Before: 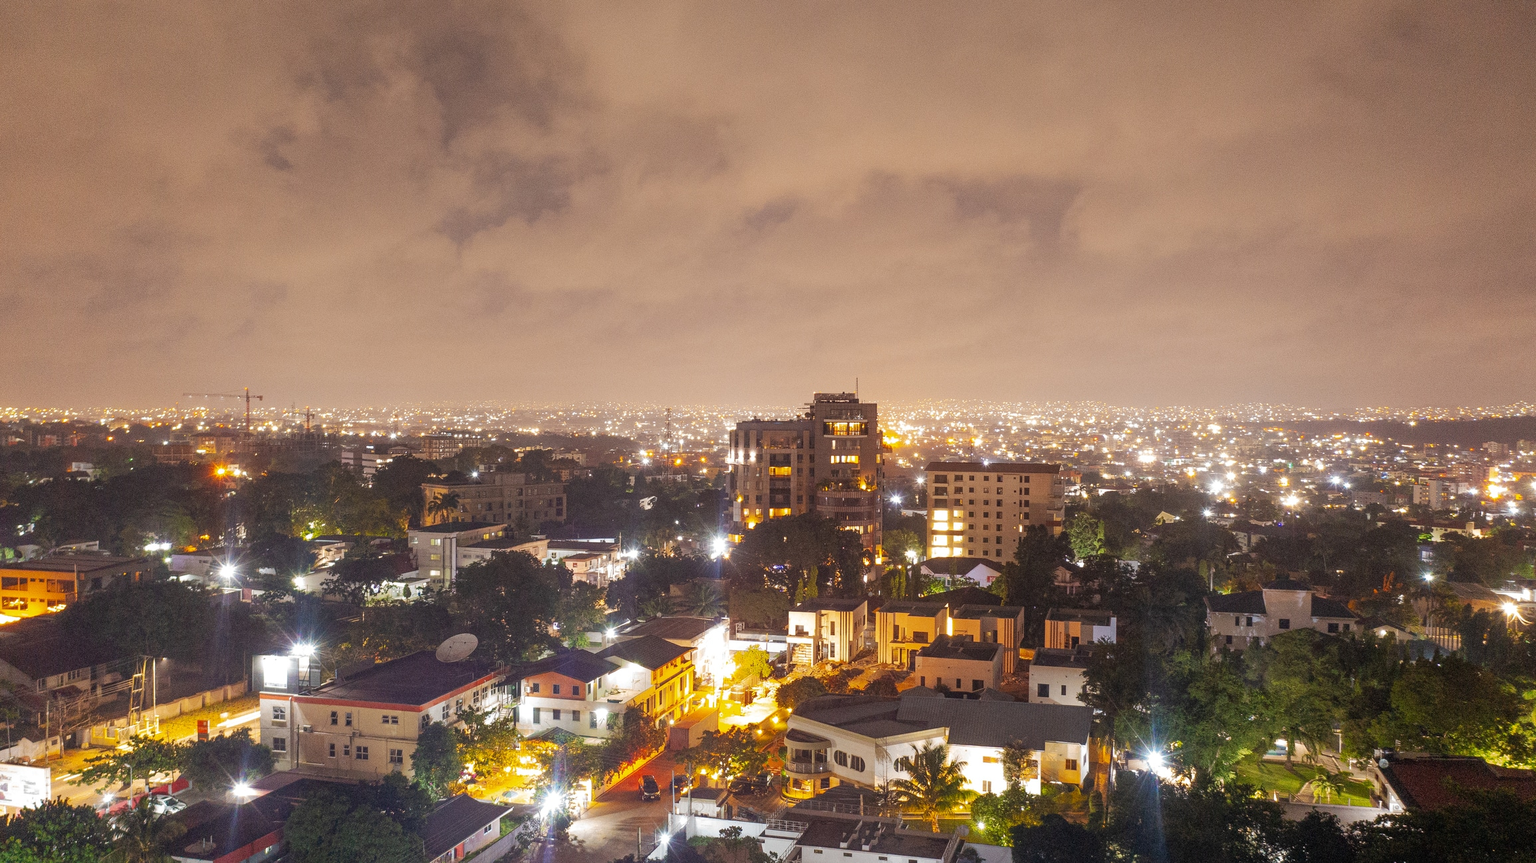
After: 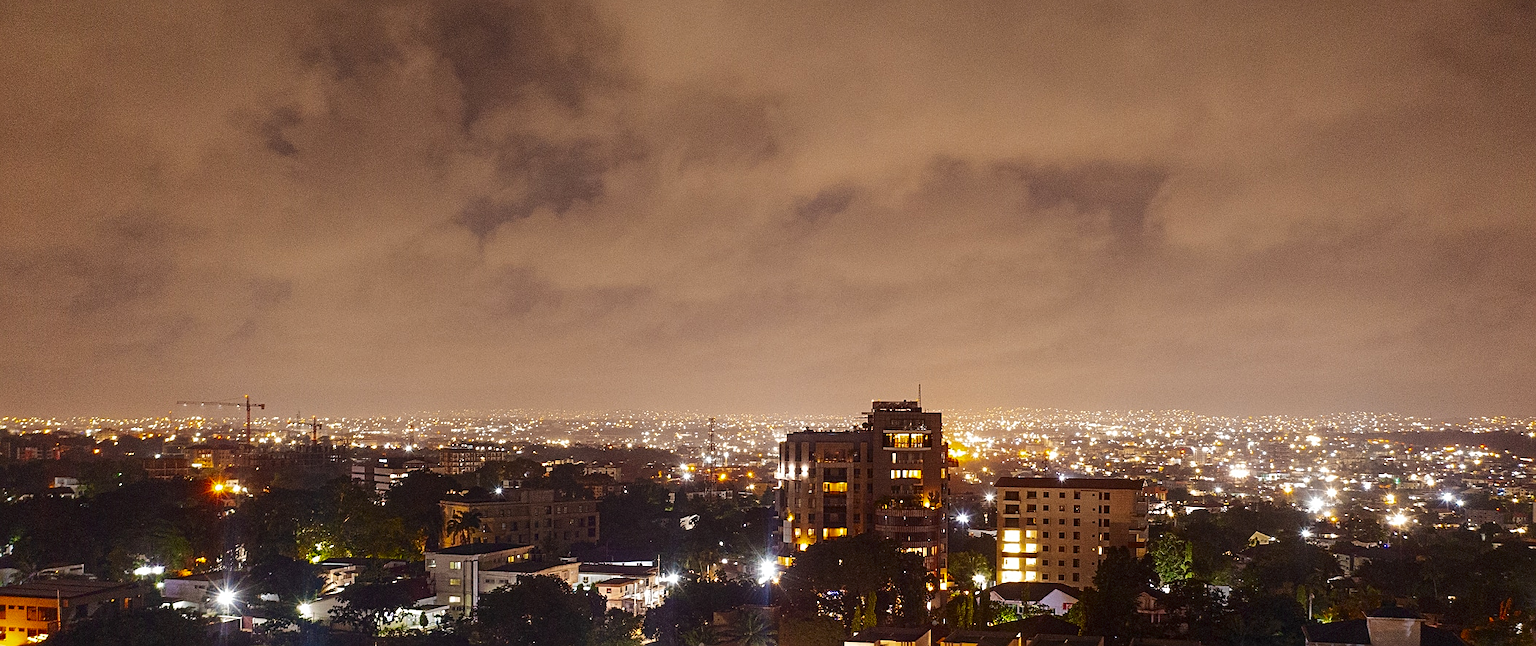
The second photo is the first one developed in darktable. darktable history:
contrast brightness saturation: contrast 0.13, brightness -0.24, saturation 0.14
sharpen: on, module defaults
crop: left 1.509%, top 3.452%, right 7.696%, bottom 28.452%
